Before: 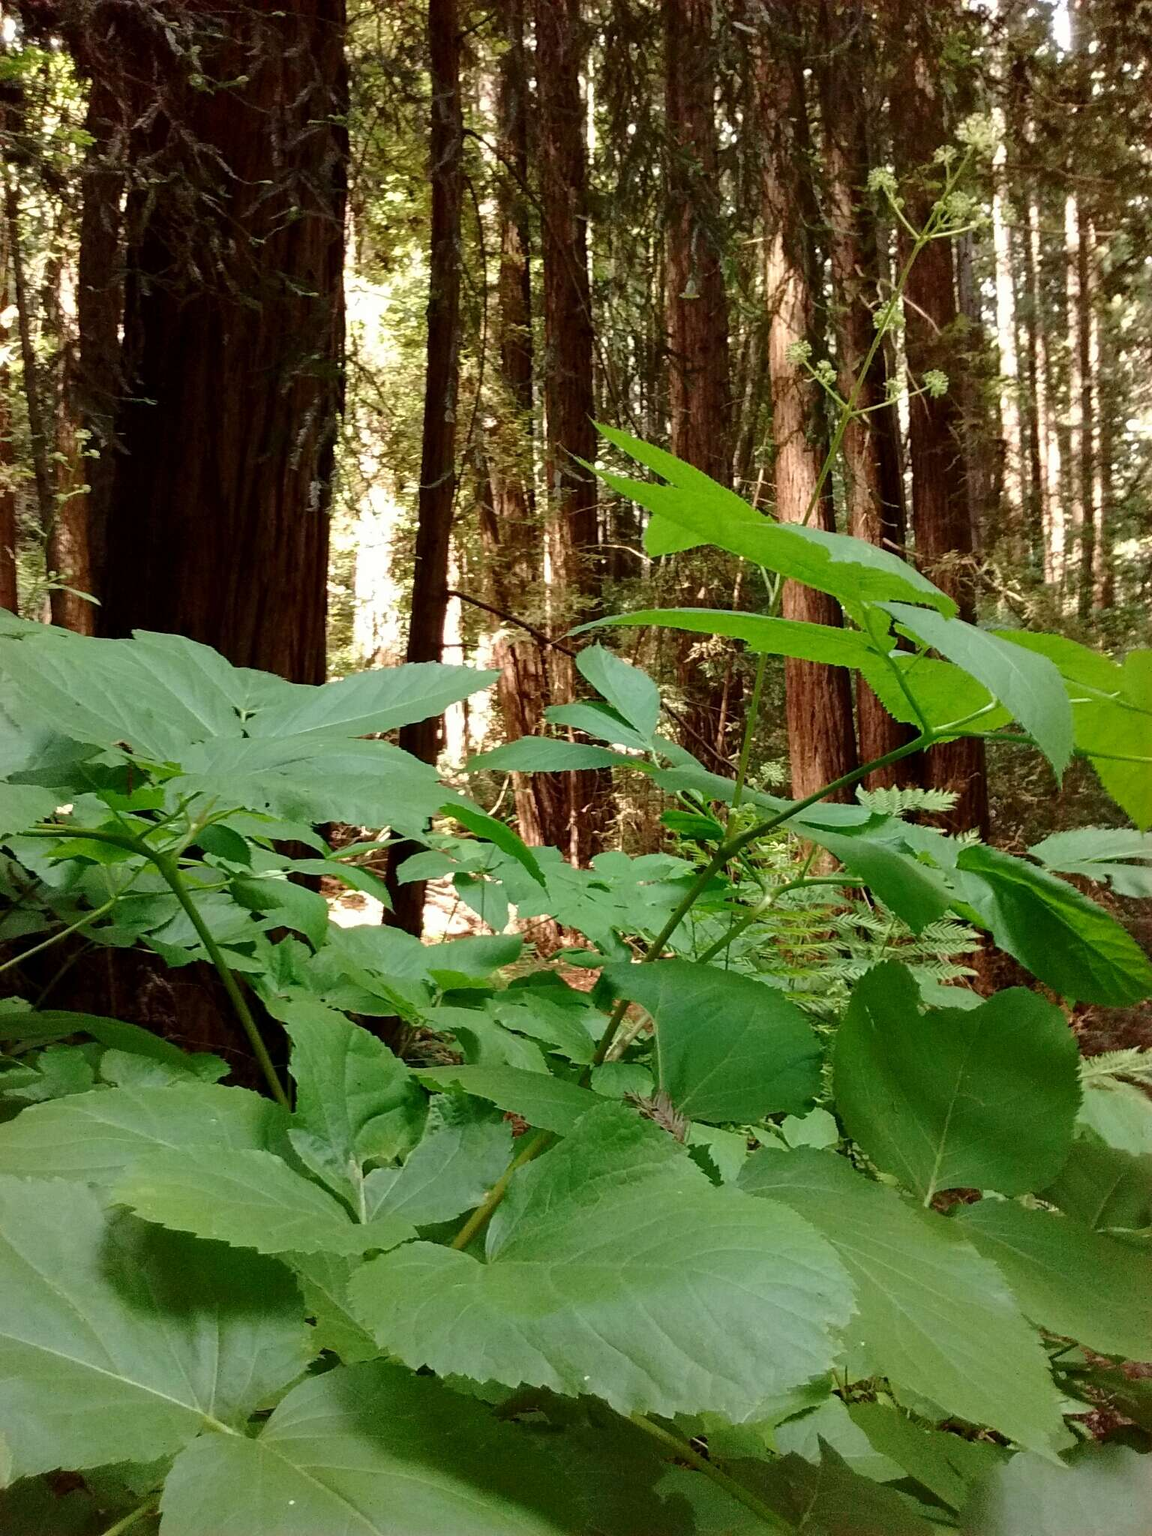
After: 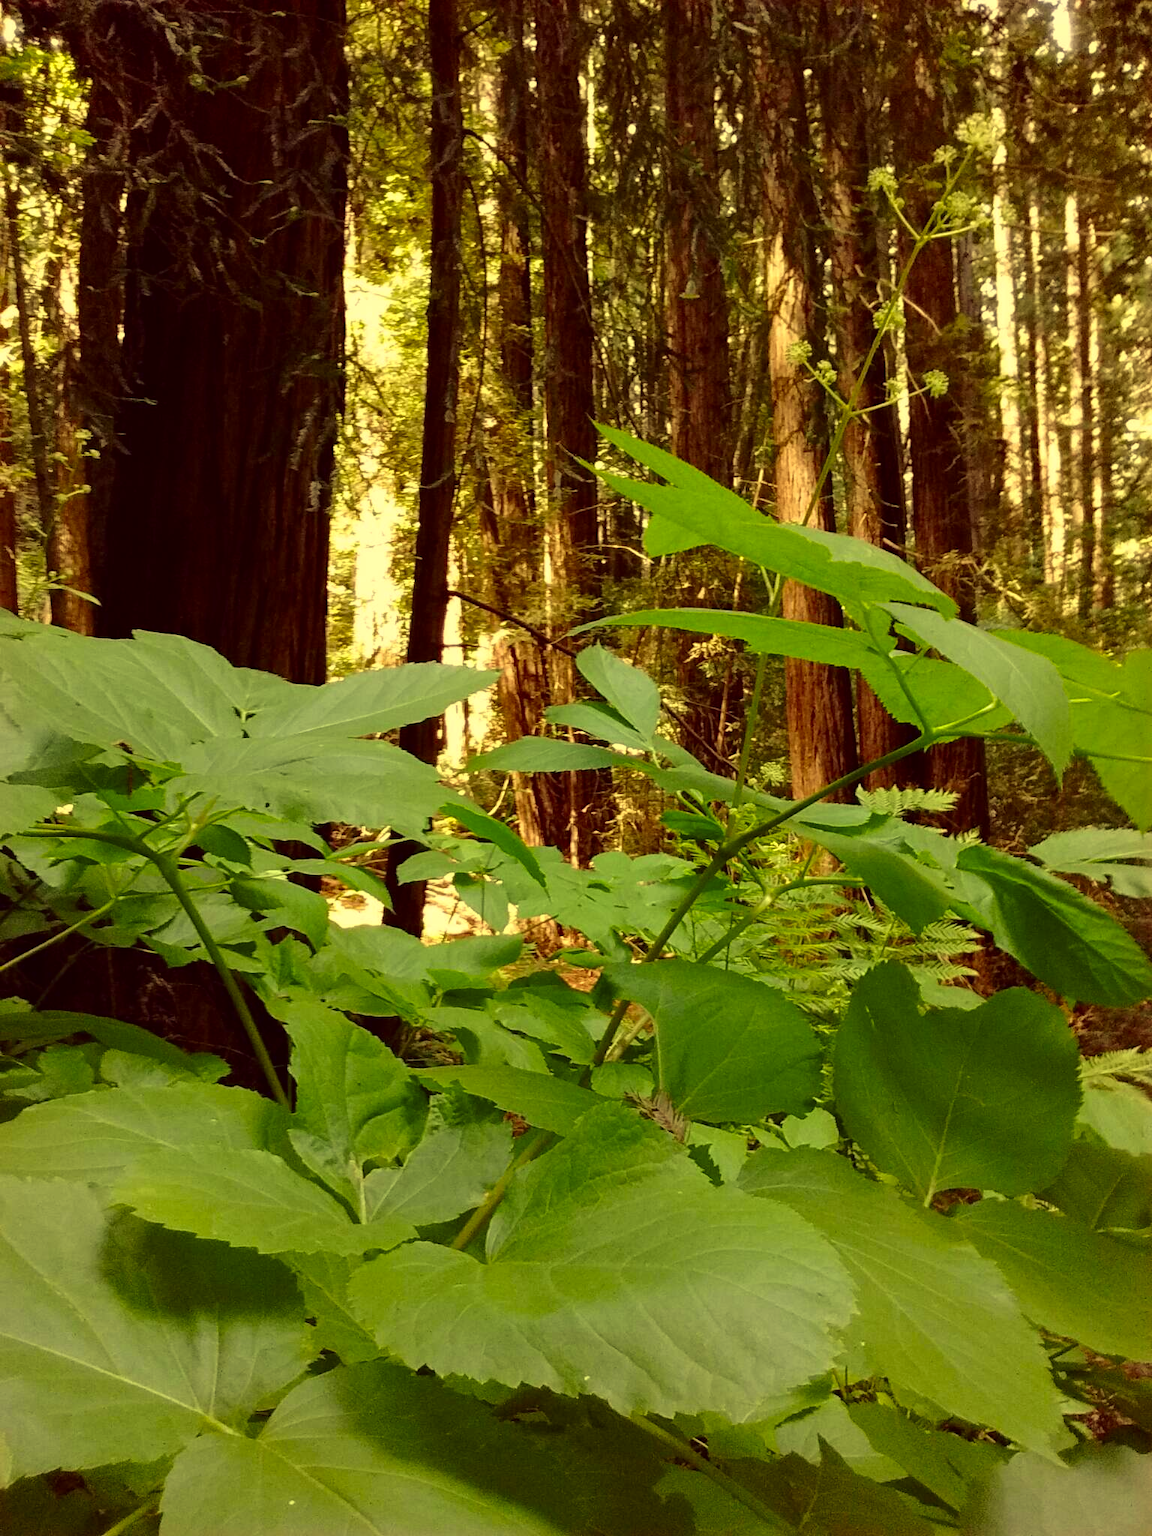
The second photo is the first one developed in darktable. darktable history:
color correction: highlights a* -0.482, highlights b* 40, shadows a* 9.8, shadows b* -0.161
